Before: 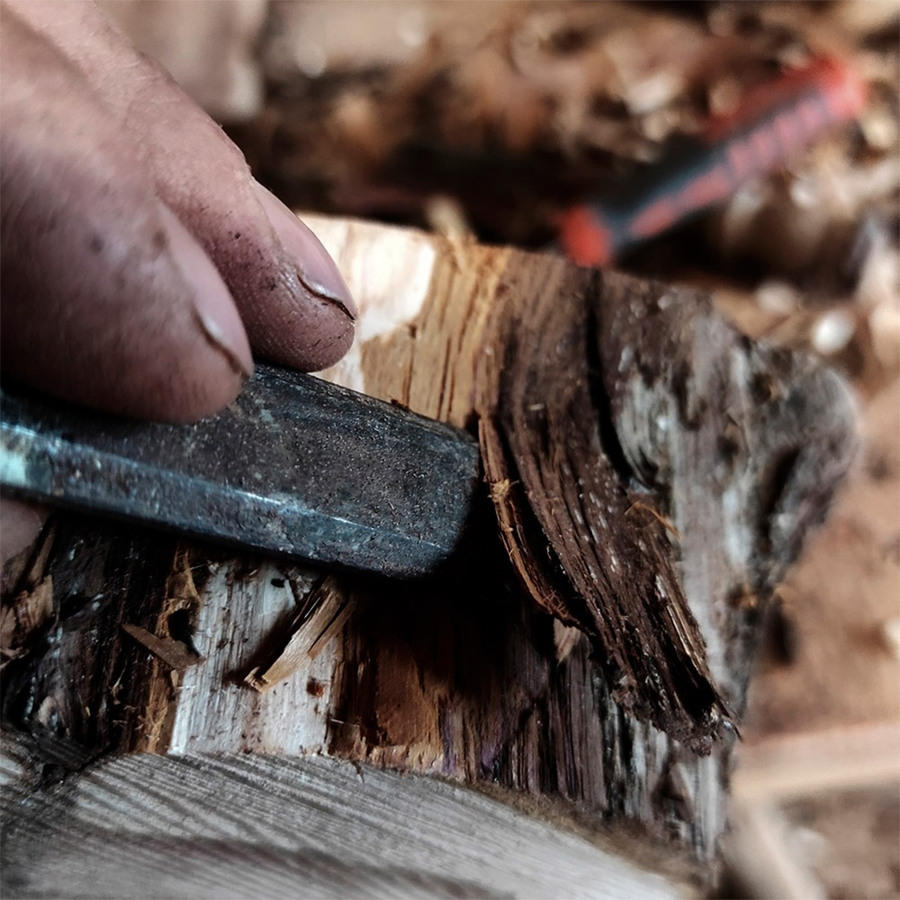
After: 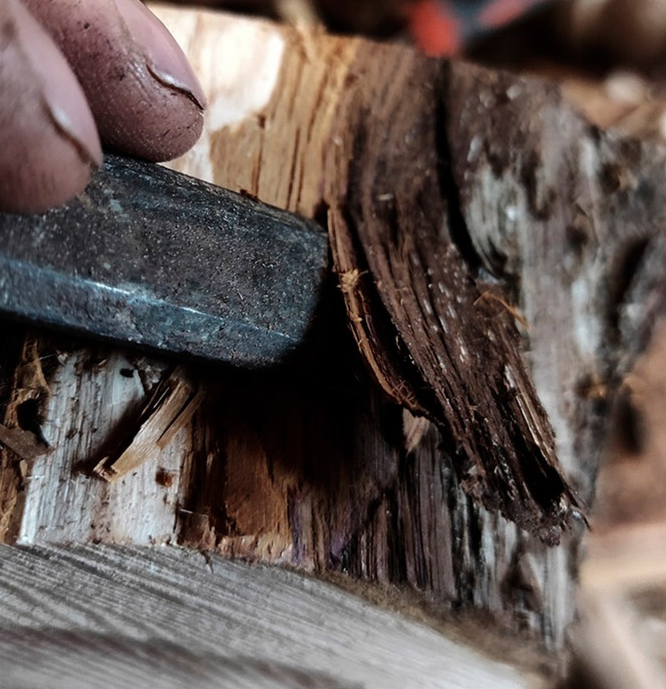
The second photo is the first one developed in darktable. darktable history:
crop: left 16.873%, top 23.352%, right 9.089%
tone equalizer: on, module defaults
